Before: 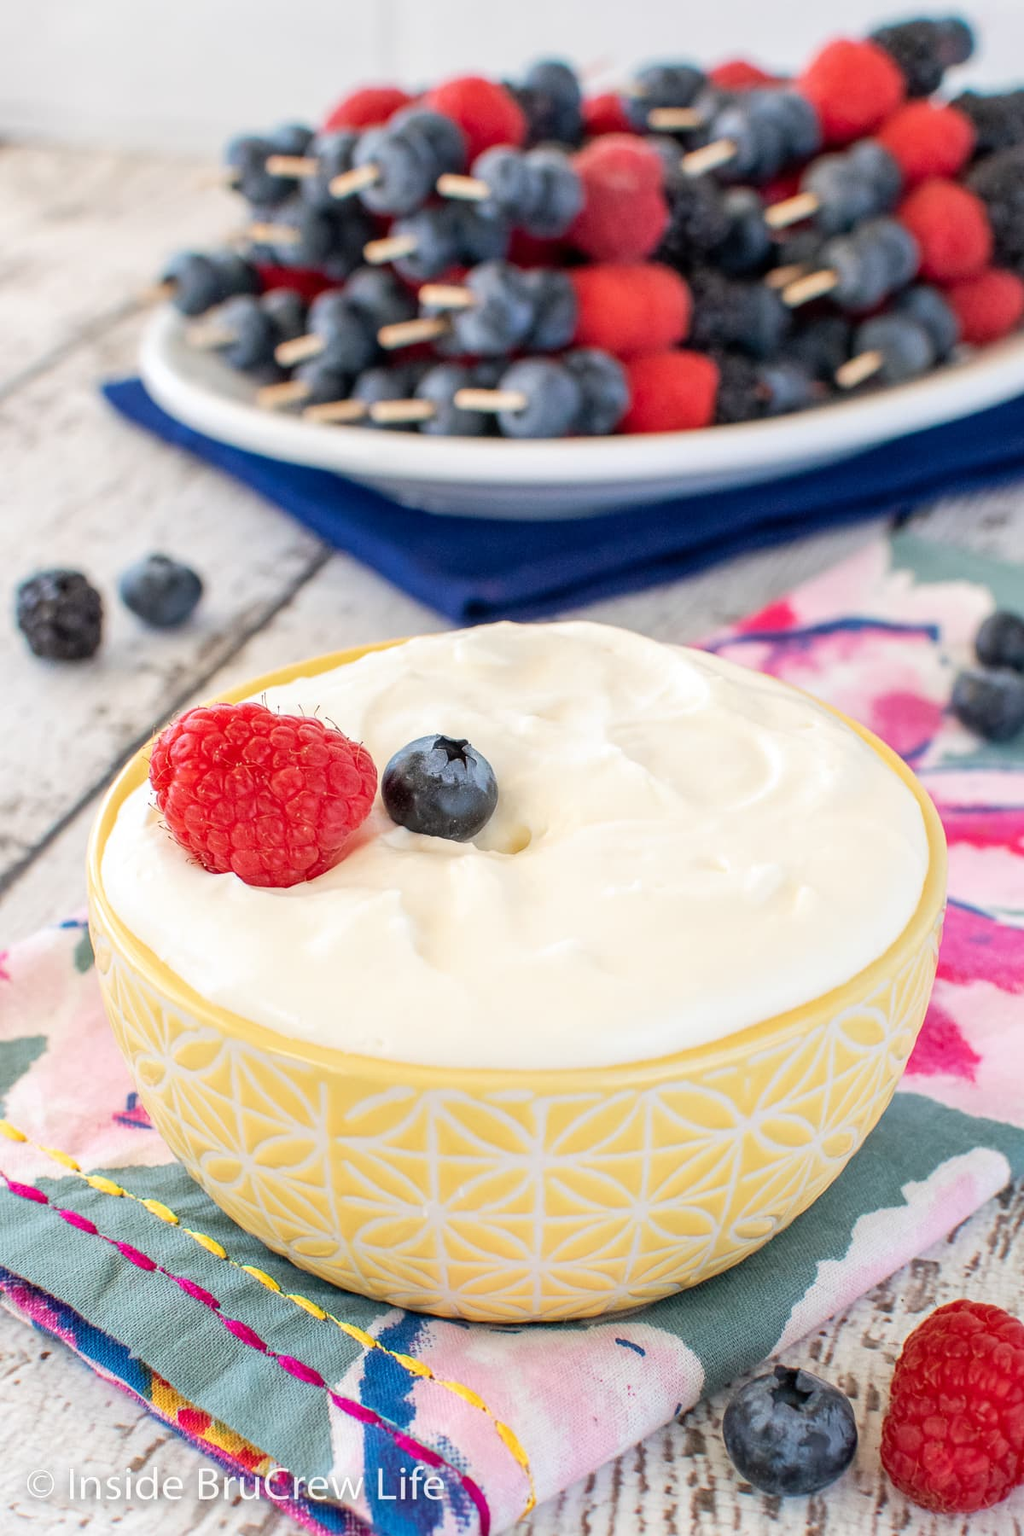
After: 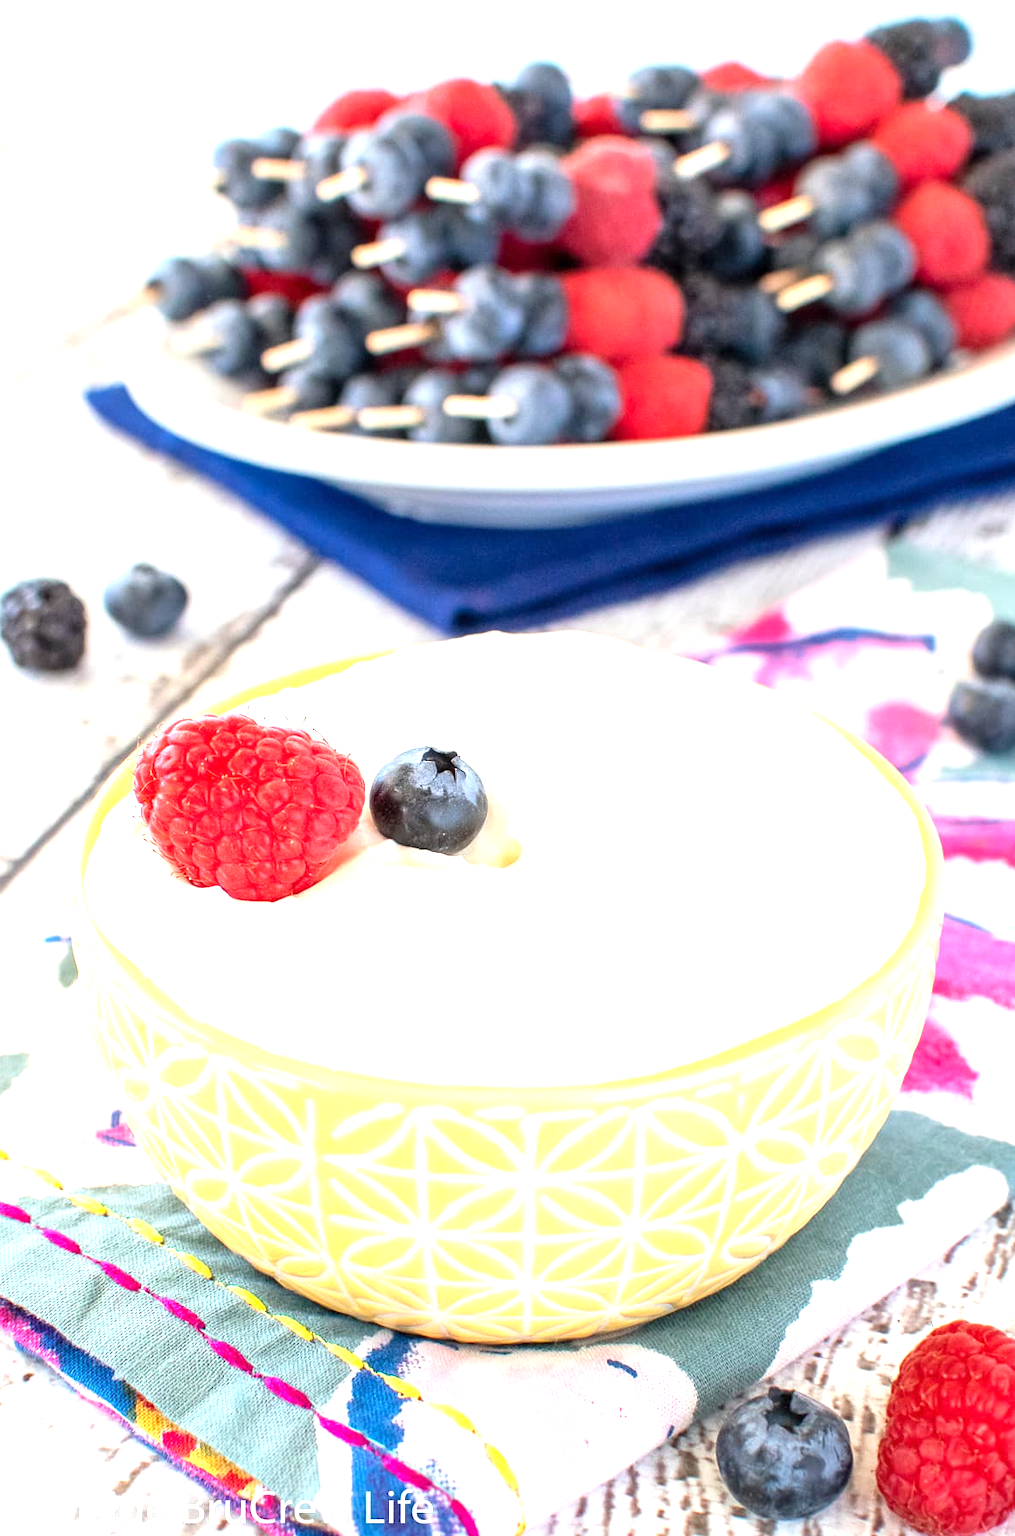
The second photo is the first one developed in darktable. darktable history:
exposure: exposure 1.094 EV, compensate highlight preservation false
crop and rotate: left 1.753%, right 0.569%, bottom 1.505%
